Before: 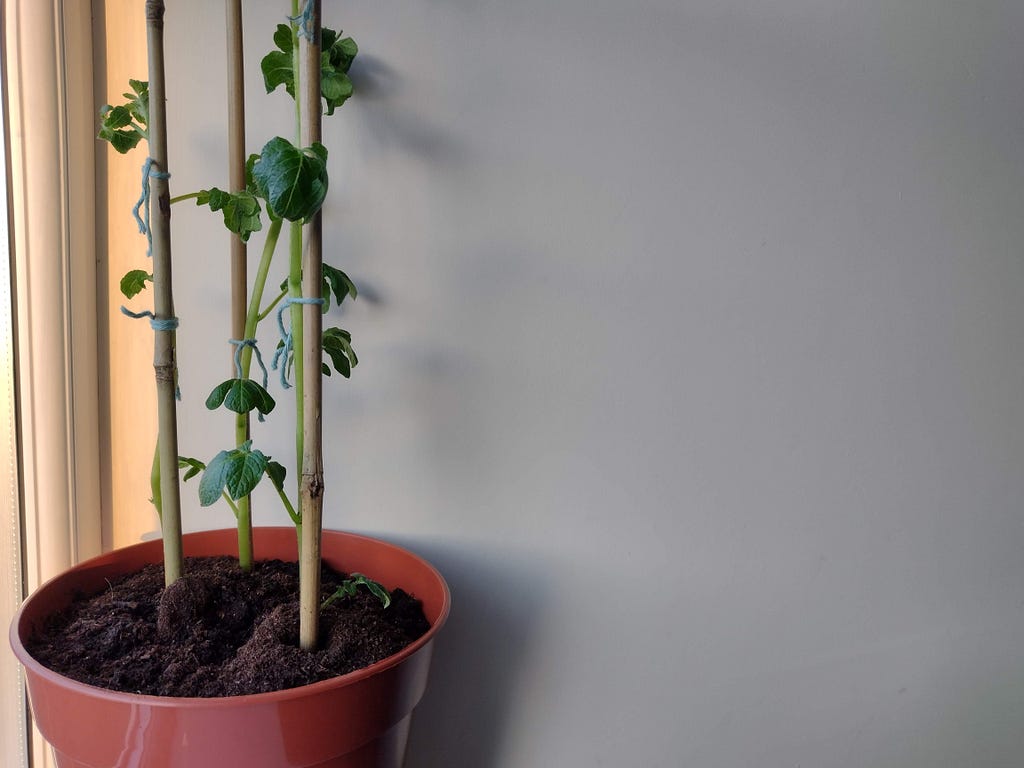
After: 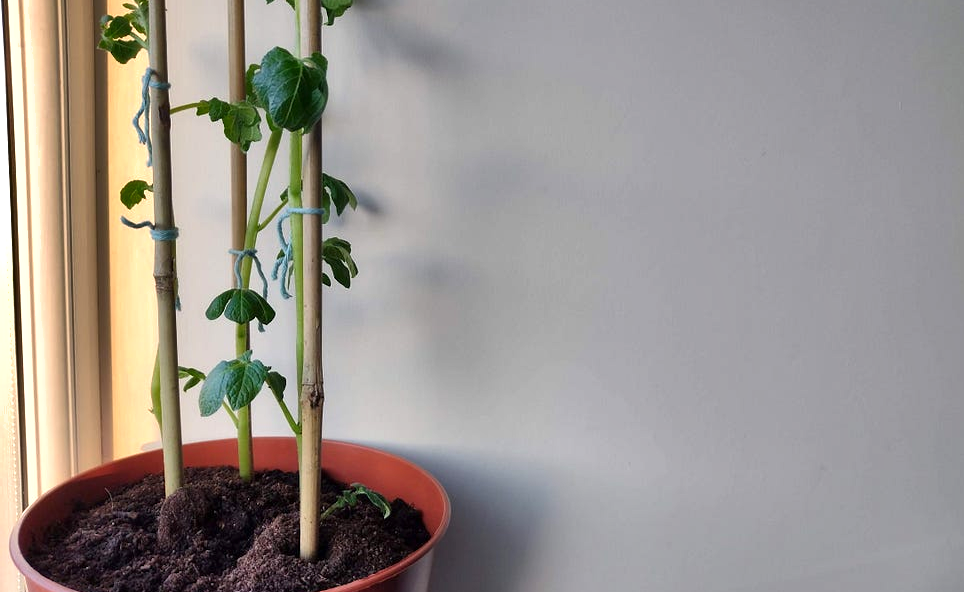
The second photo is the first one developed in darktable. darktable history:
crop and rotate: angle 0.03°, top 11.764%, right 5.787%, bottom 11.019%
shadows and highlights: shadows 58.21, soften with gaussian
exposure: exposure 0.504 EV, compensate highlight preservation false
